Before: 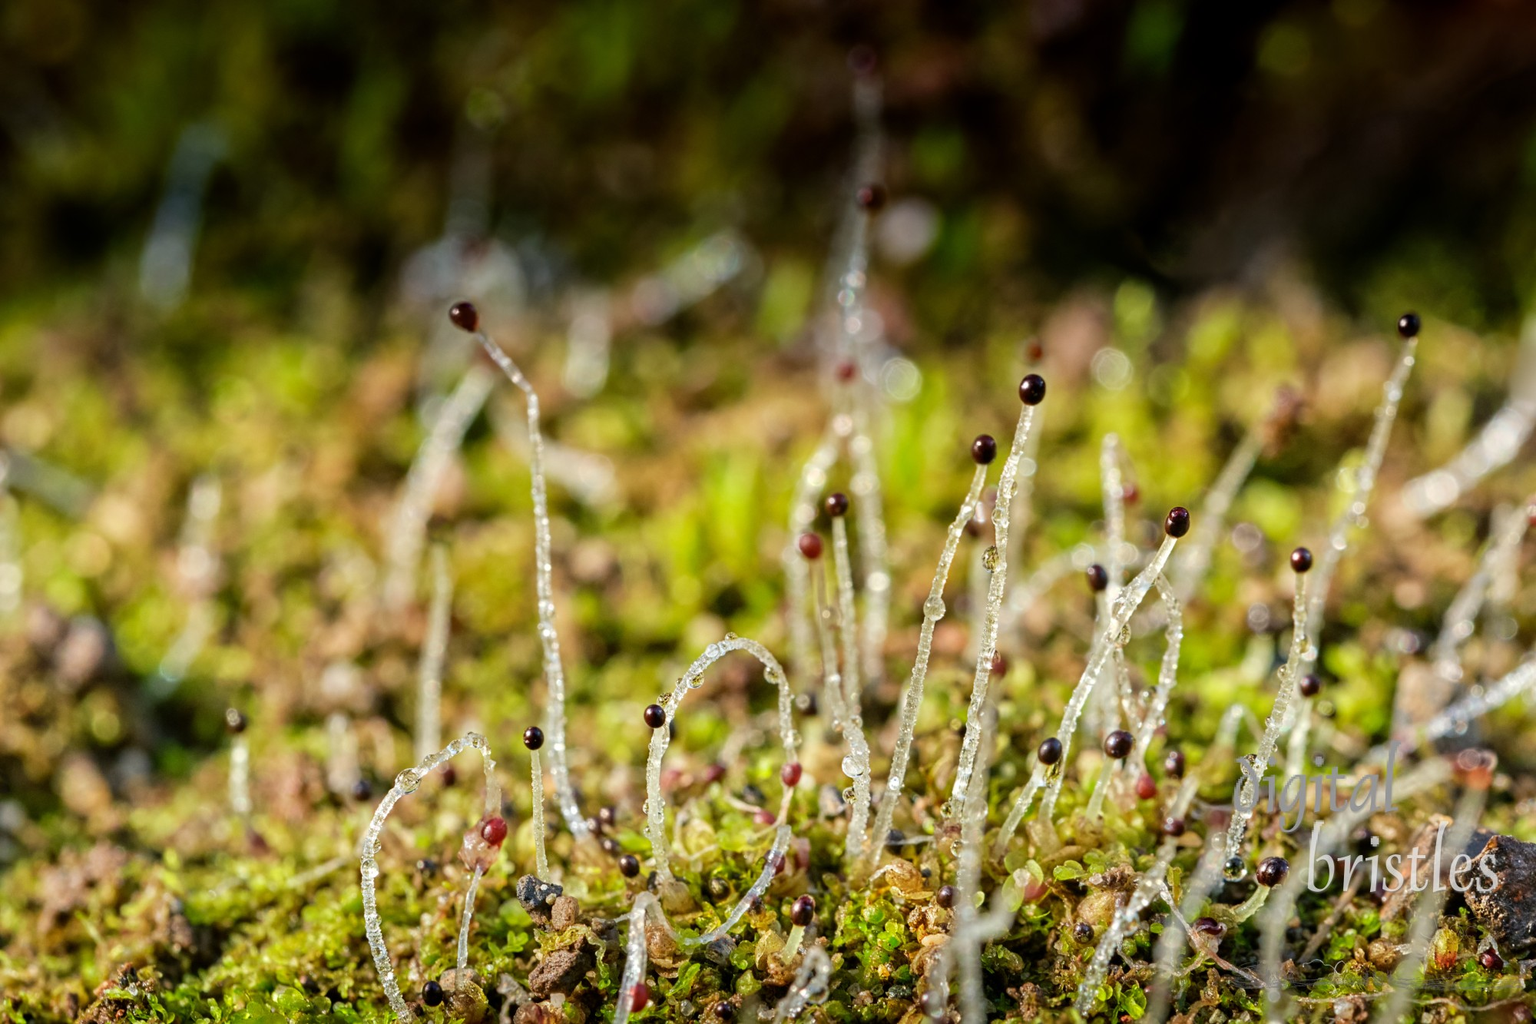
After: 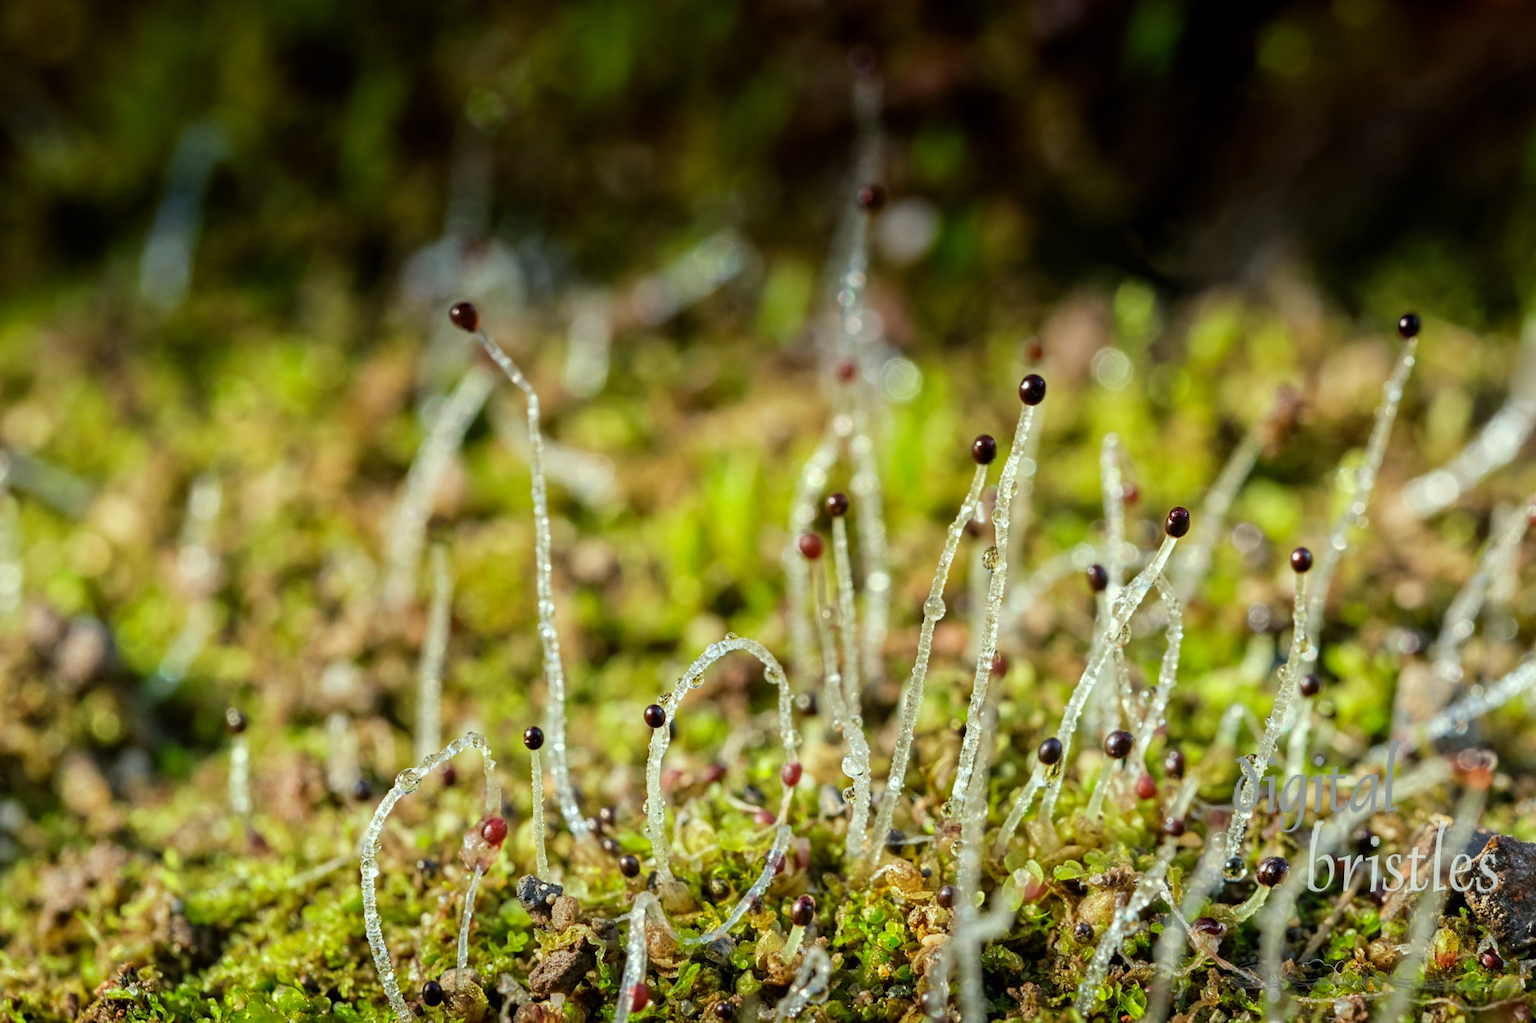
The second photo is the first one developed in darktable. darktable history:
color correction: highlights a* -6.81, highlights b* 0.828
